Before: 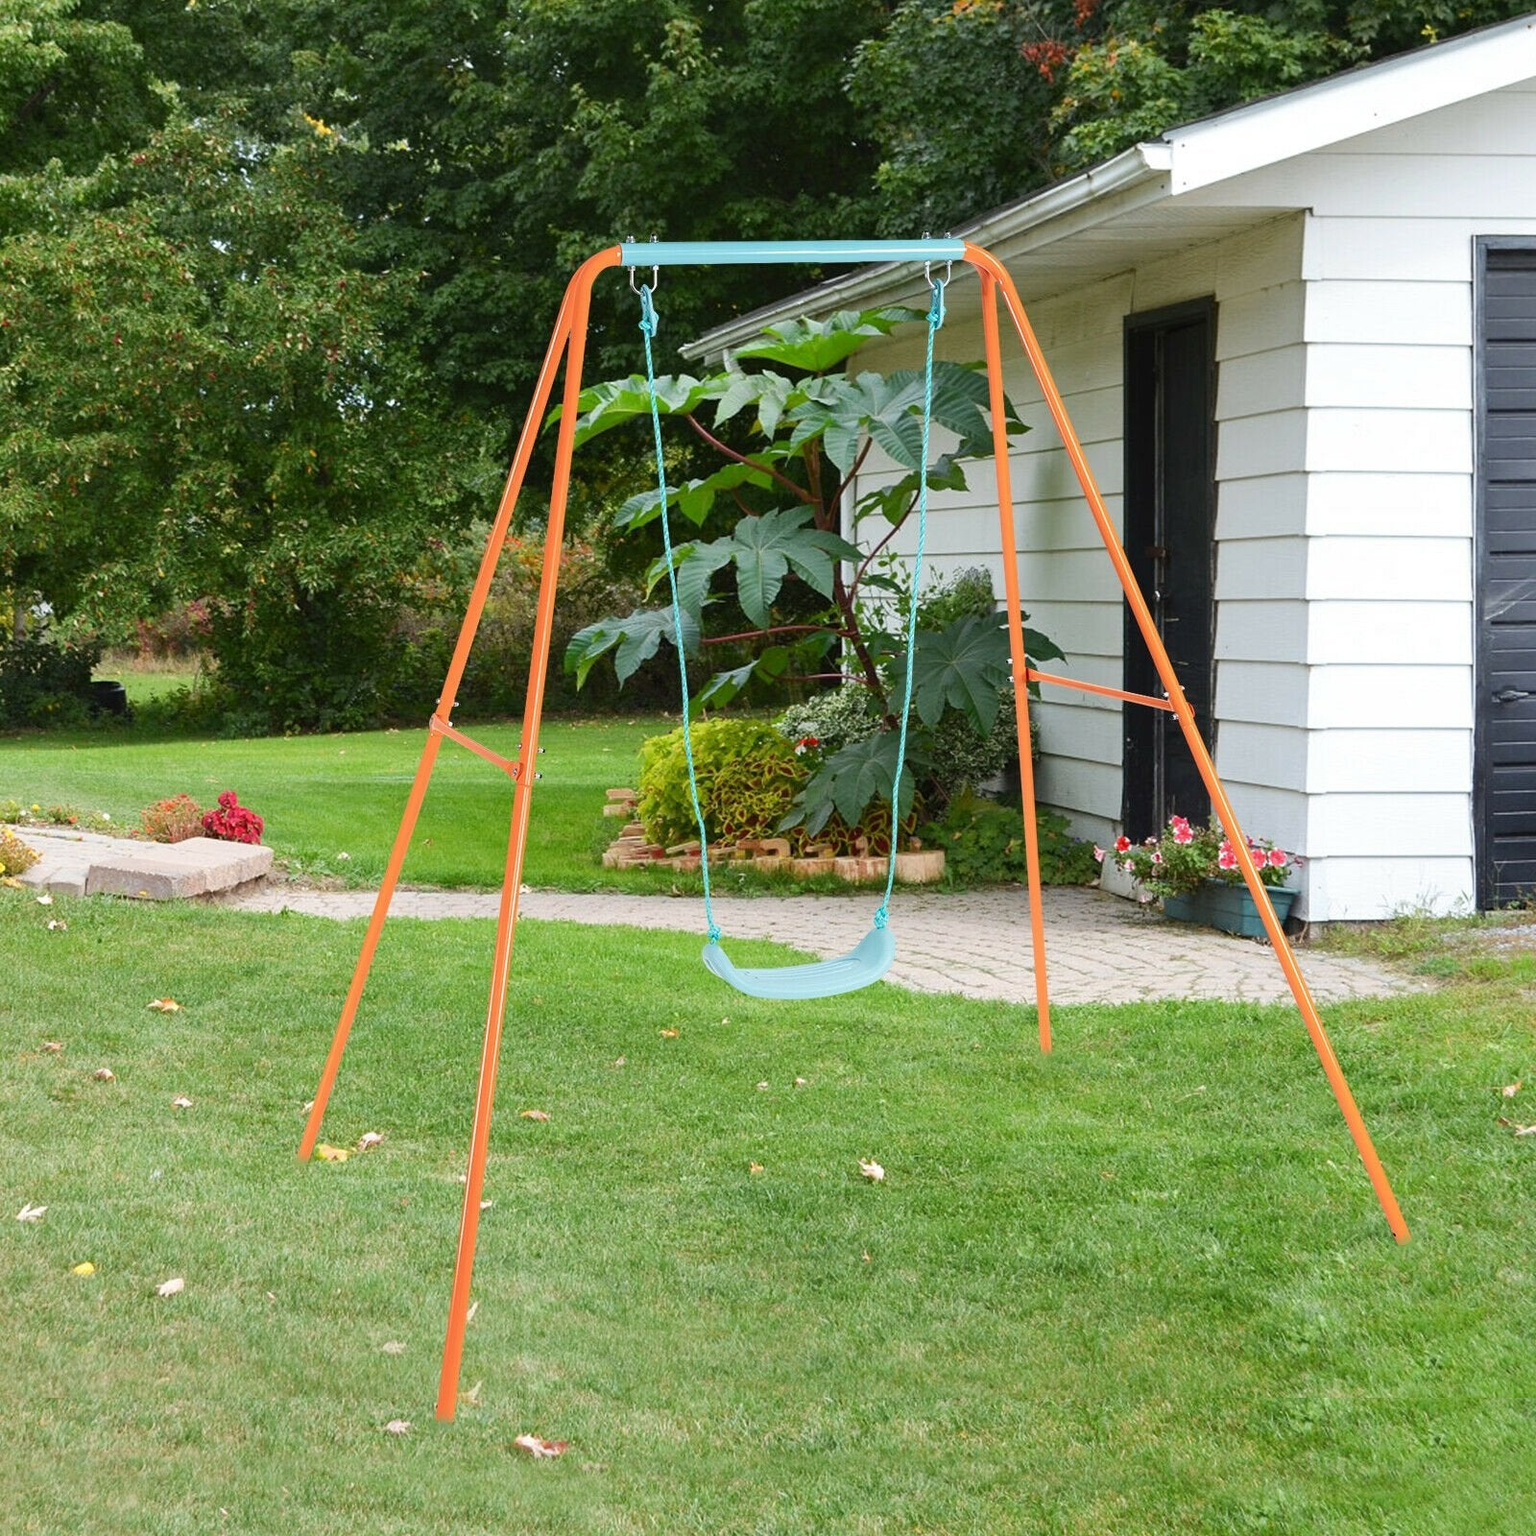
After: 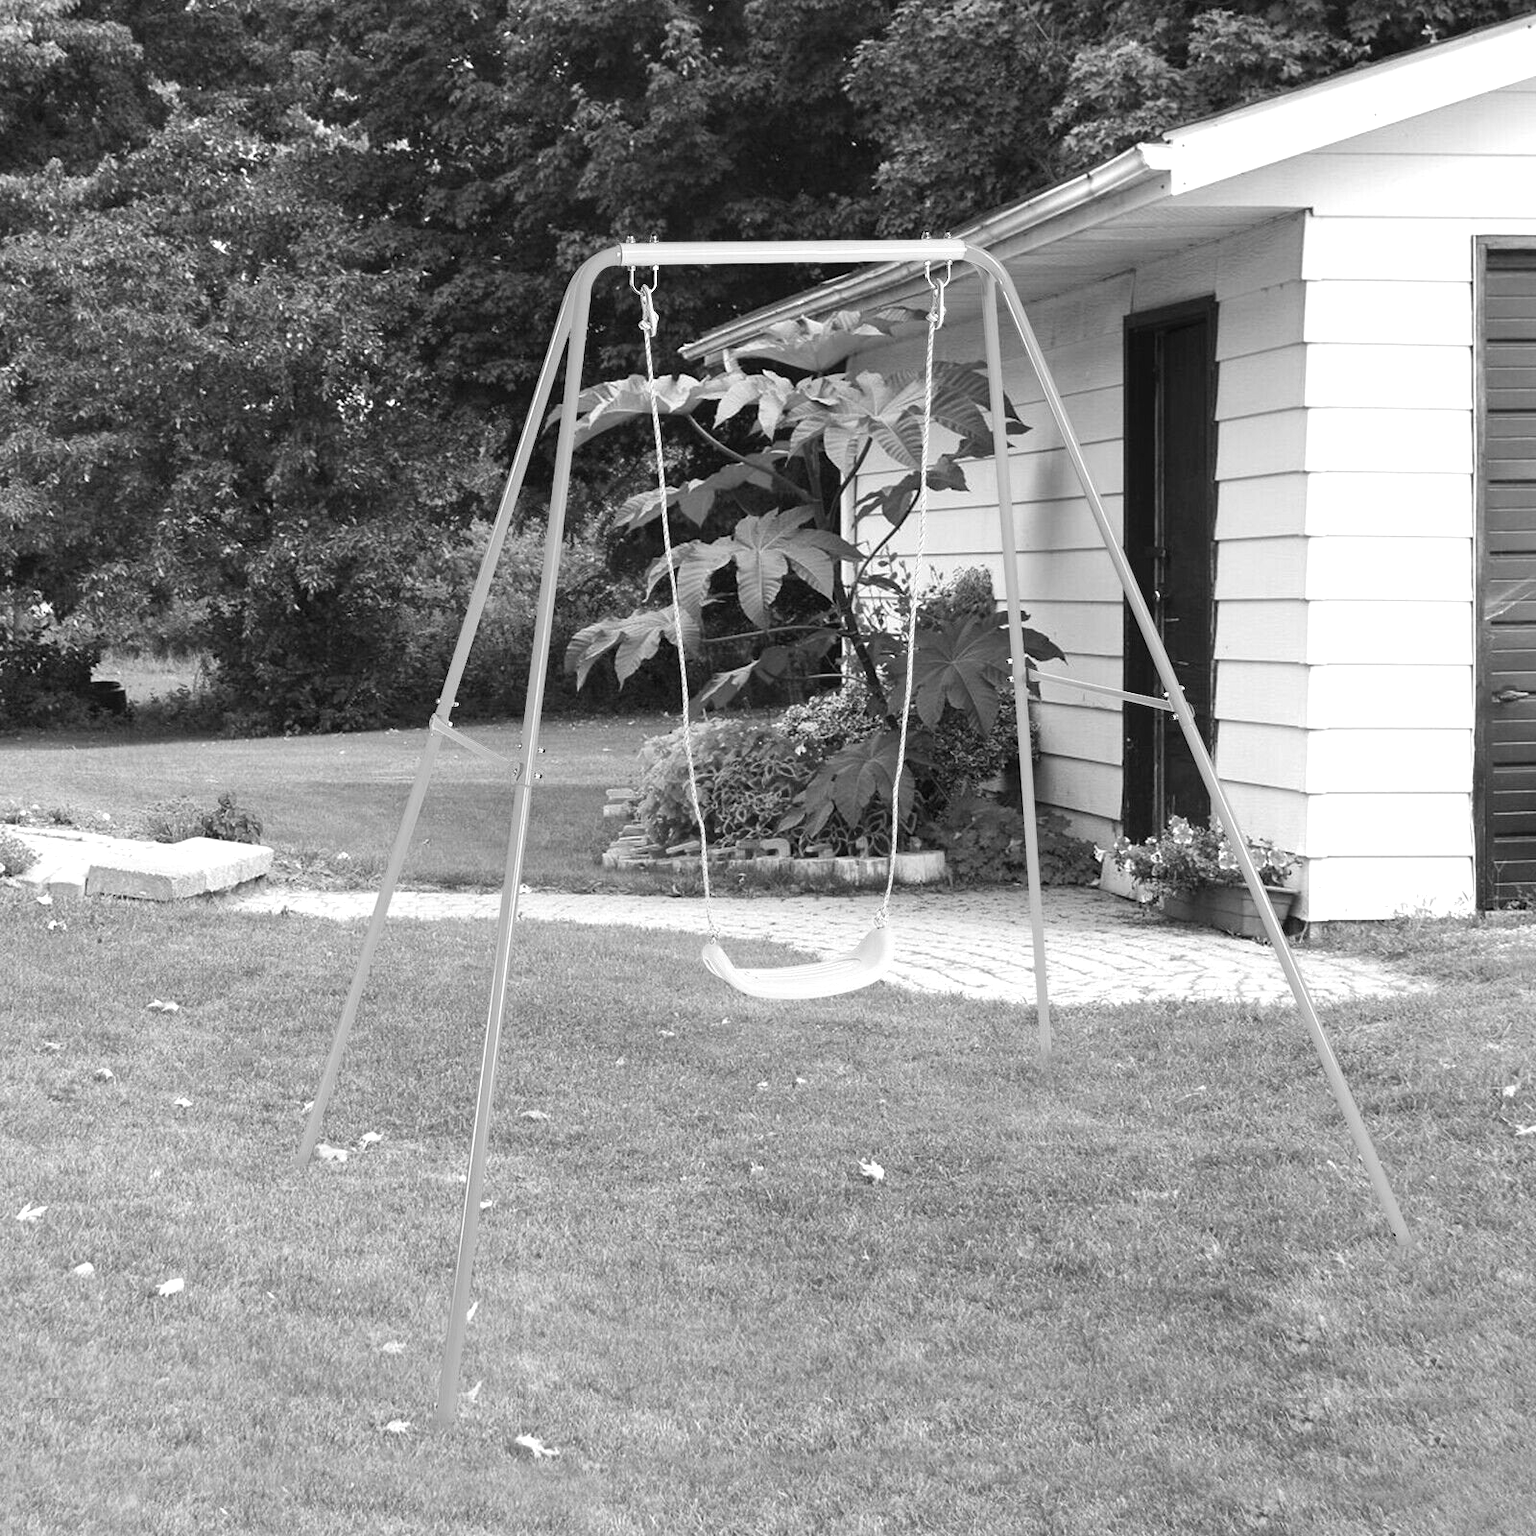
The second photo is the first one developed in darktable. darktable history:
color zones: curves: ch0 [(0, 0.352) (0.143, 0.407) (0.286, 0.386) (0.429, 0.431) (0.571, 0.829) (0.714, 0.853) (0.857, 0.833) (1, 0.352)]; ch1 [(0, 0.604) (0.072, 0.726) (0.096, 0.608) (0.205, 0.007) (0.571, -0.006) (0.839, -0.013) (0.857, -0.012) (1, 0.604)]
color calibration: output gray [0.267, 0.423, 0.261, 0], illuminant same as pipeline (D50), adaptation none (bypass), x 0.332, y 0.335, temperature 5005.52 K
exposure: exposure 0.559 EV, compensate highlight preservation false
